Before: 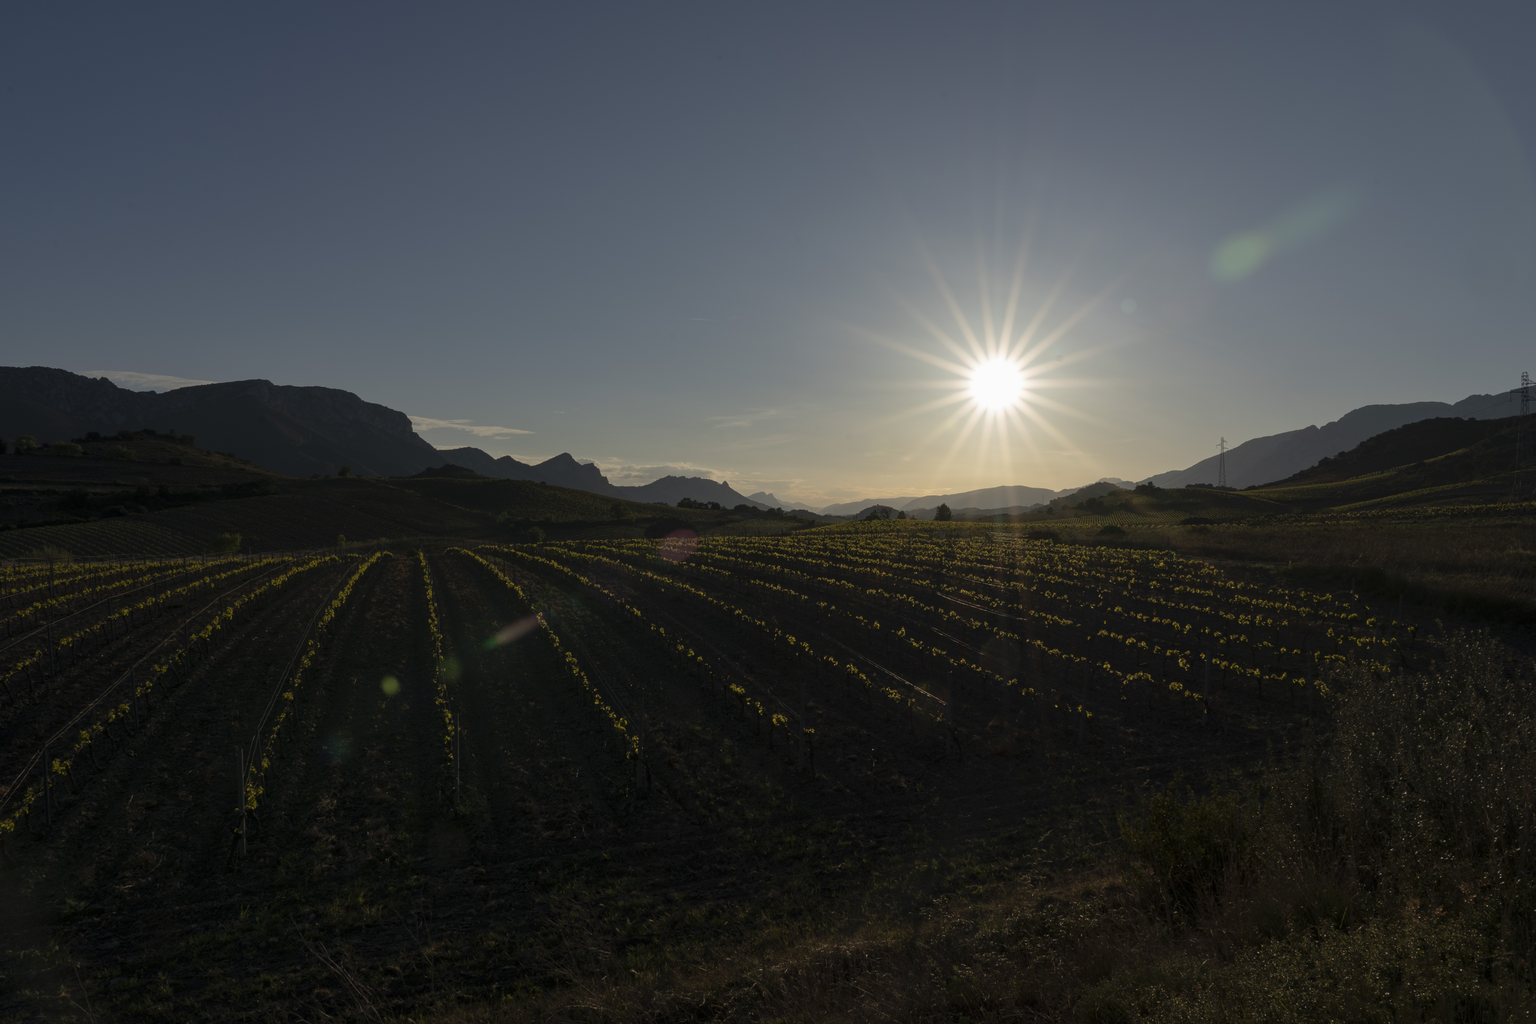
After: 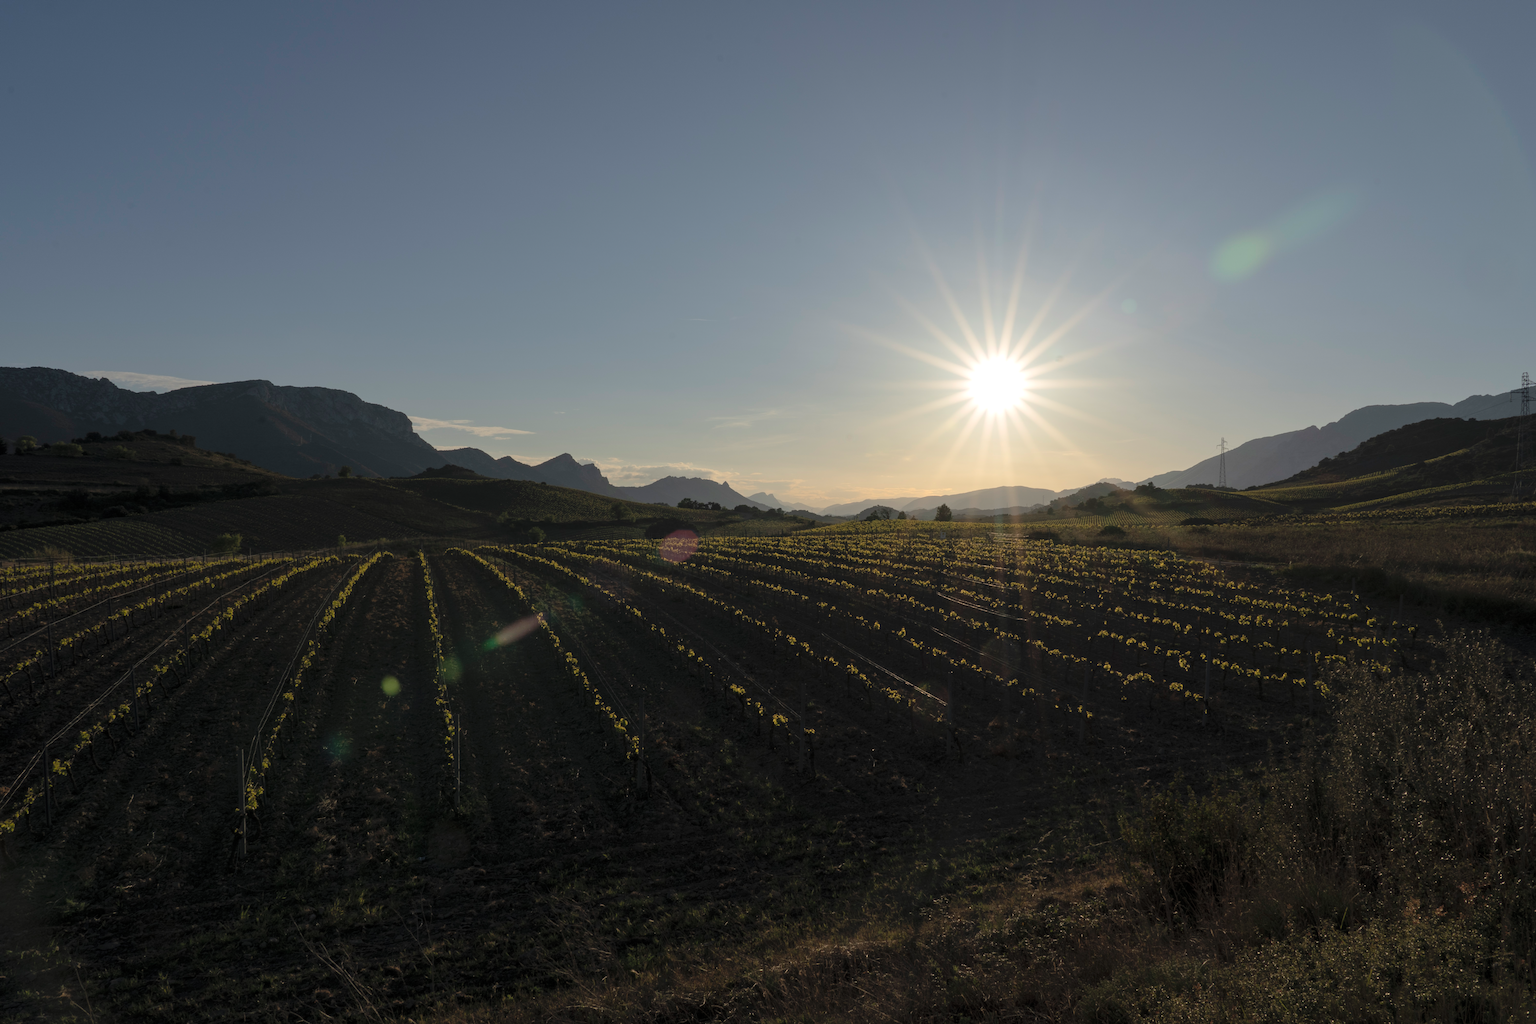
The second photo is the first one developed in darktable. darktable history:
contrast brightness saturation: brightness 0.15
exposure: exposure 0.207 EV, compensate highlight preservation false
